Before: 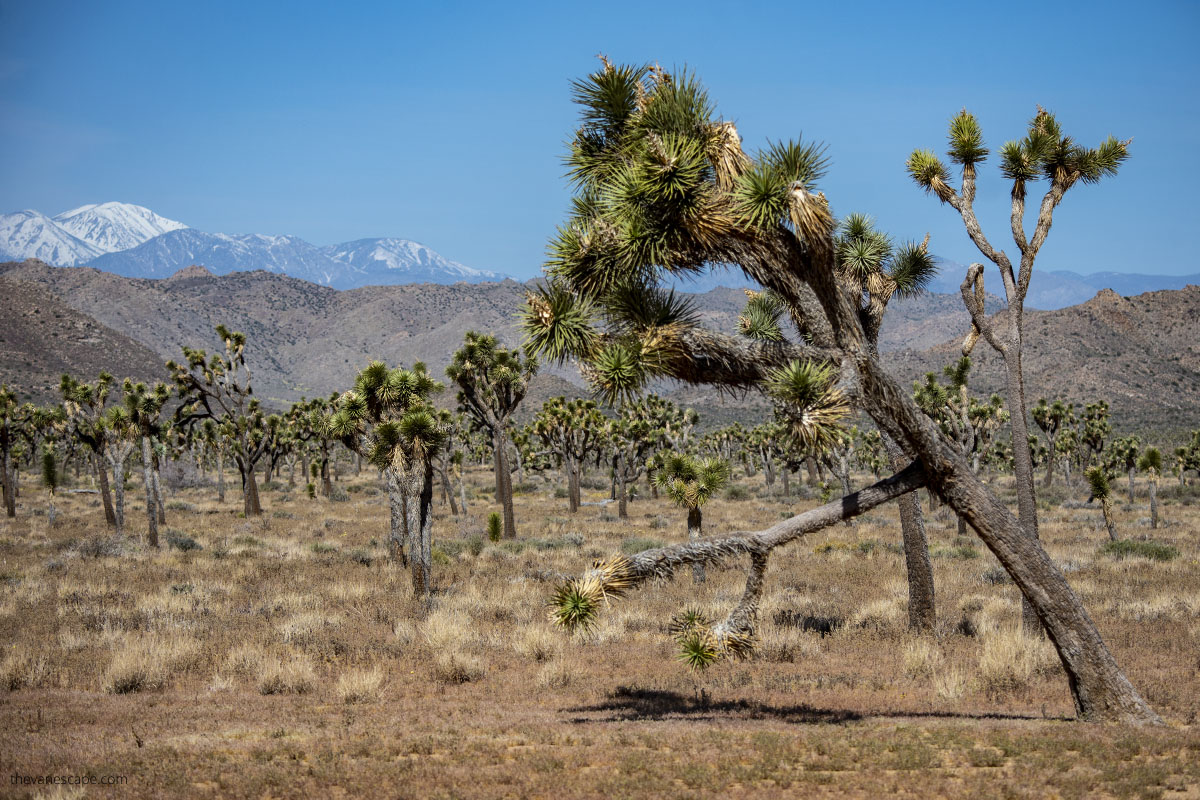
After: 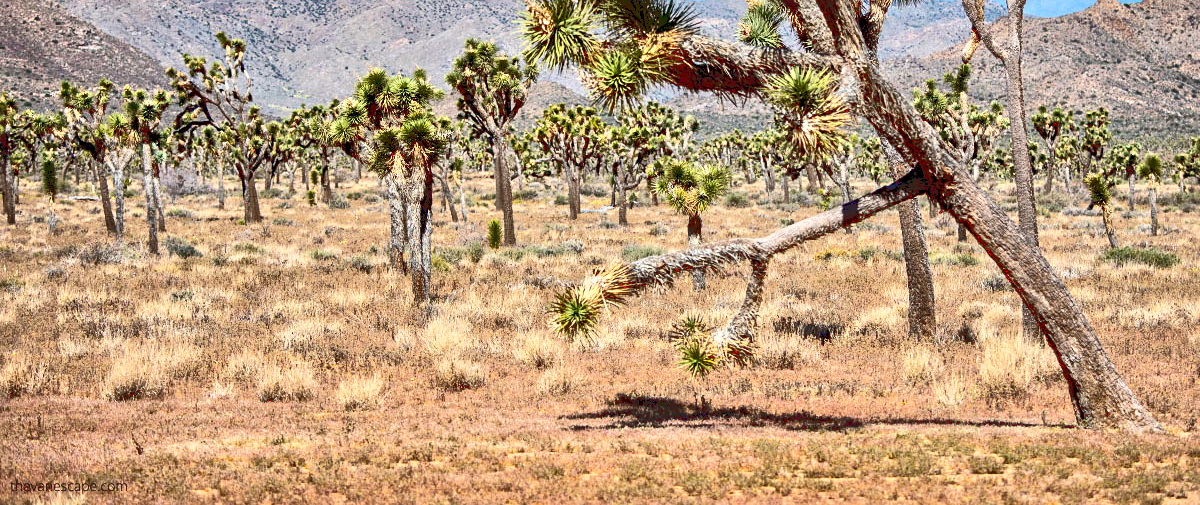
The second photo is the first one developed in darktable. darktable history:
crop and rotate: top 36.837%
tone equalizer: -7 EV 0.165 EV, -6 EV 0.593 EV, -5 EV 1.18 EV, -4 EV 1.34 EV, -3 EV 1.12 EV, -2 EV 0.6 EV, -1 EV 0.146 EV, mask exposure compensation -0.5 EV
shadows and highlights: shadows 76.45, highlights -24.76, soften with gaussian
sharpen: amount 0.215
tone curve: curves: ch0 [(0, 0) (0.003, 0.156) (0.011, 0.156) (0.025, 0.161) (0.044, 0.161) (0.069, 0.161) (0.1, 0.166) (0.136, 0.168) (0.177, 0.179) (0.224, 0.202) (0.277, 0.241) (0.335, 0.296) (0.399, 0.378) (0.468, 0.484) (0.543, 0.604) (0.623, 0.728) (0.709, 0.822) (0.801, 0.918) (0.898, 0.98) (1, 1)], color space Lab, linked channels, preserve colors none
